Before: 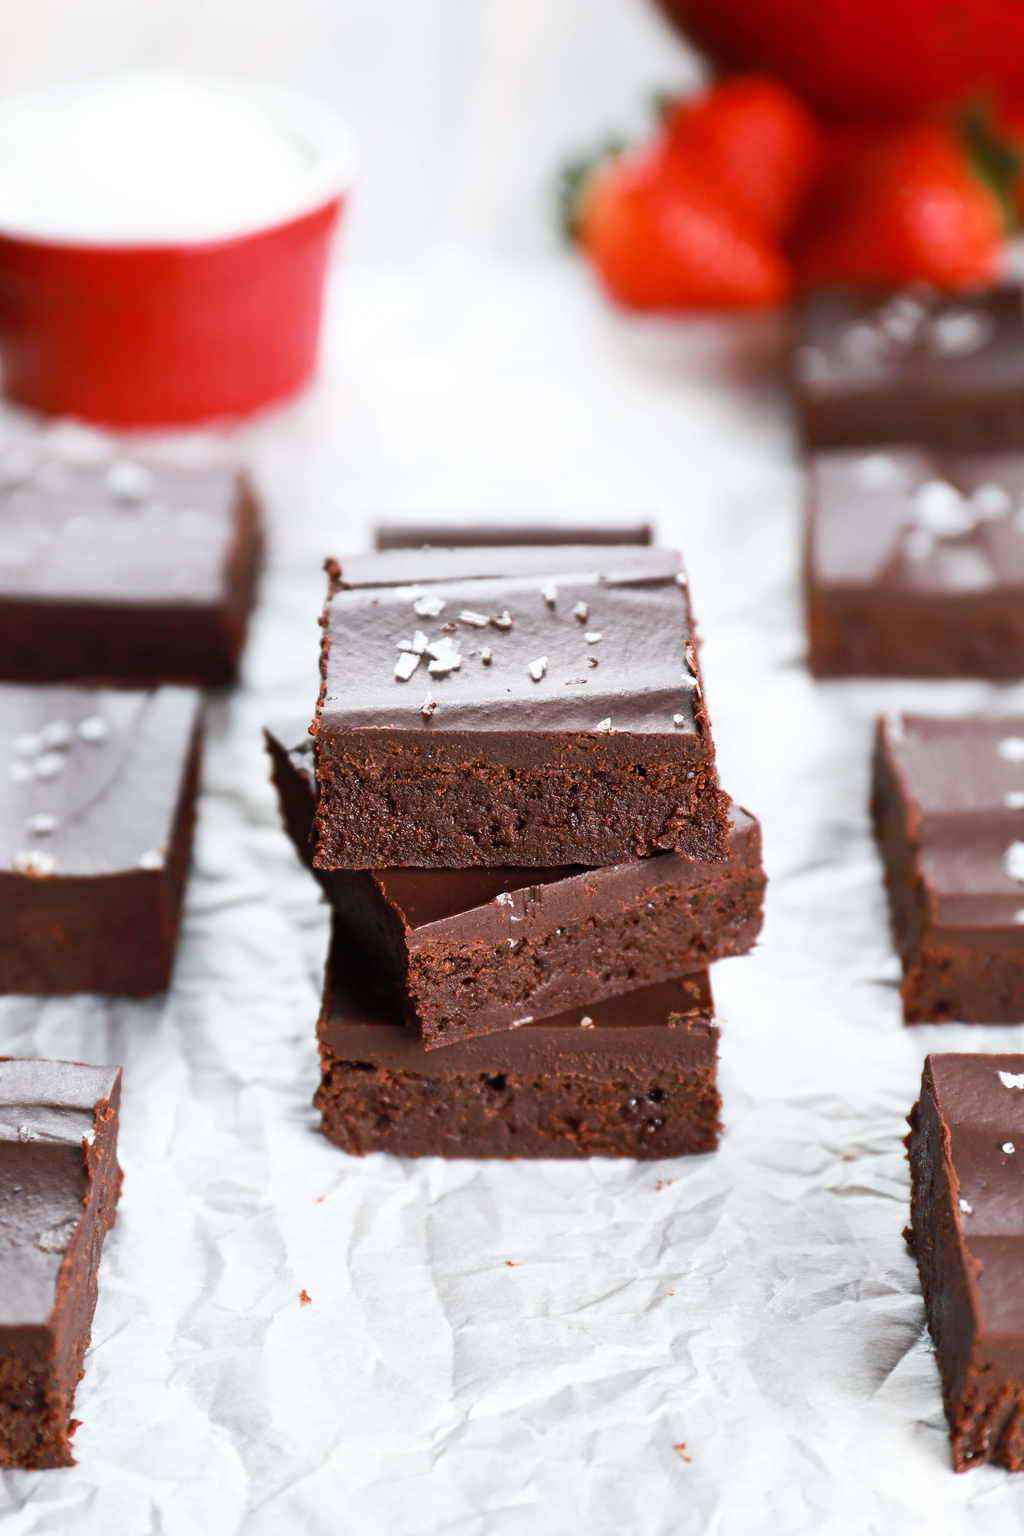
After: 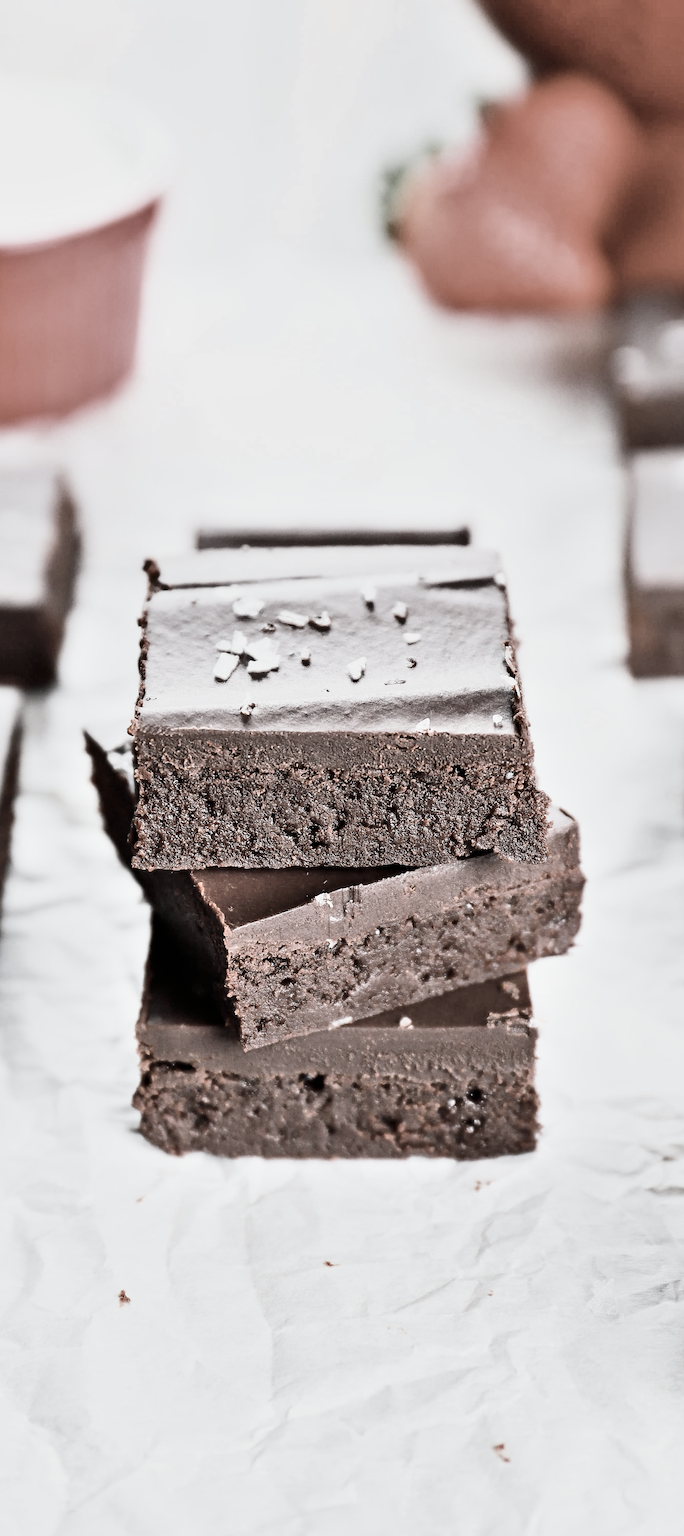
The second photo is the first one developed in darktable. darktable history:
exposure: black level correction 0, exposure 1.379 EV, compensate exposure bias true, compensate highlight preservation false
color correction: saturation 0.3
crop and rotate: left 17.732%, right 15.423%
shadows and highlights: shadows 75, highlights -60.85, soften with gaussian
sharpen: on, module defaults
contrast brightness saturation: contrast 0.28
filmic rgb: black relative exposure -6.98 EV, white relative exposure 5.63 EV, hardness 2.86
